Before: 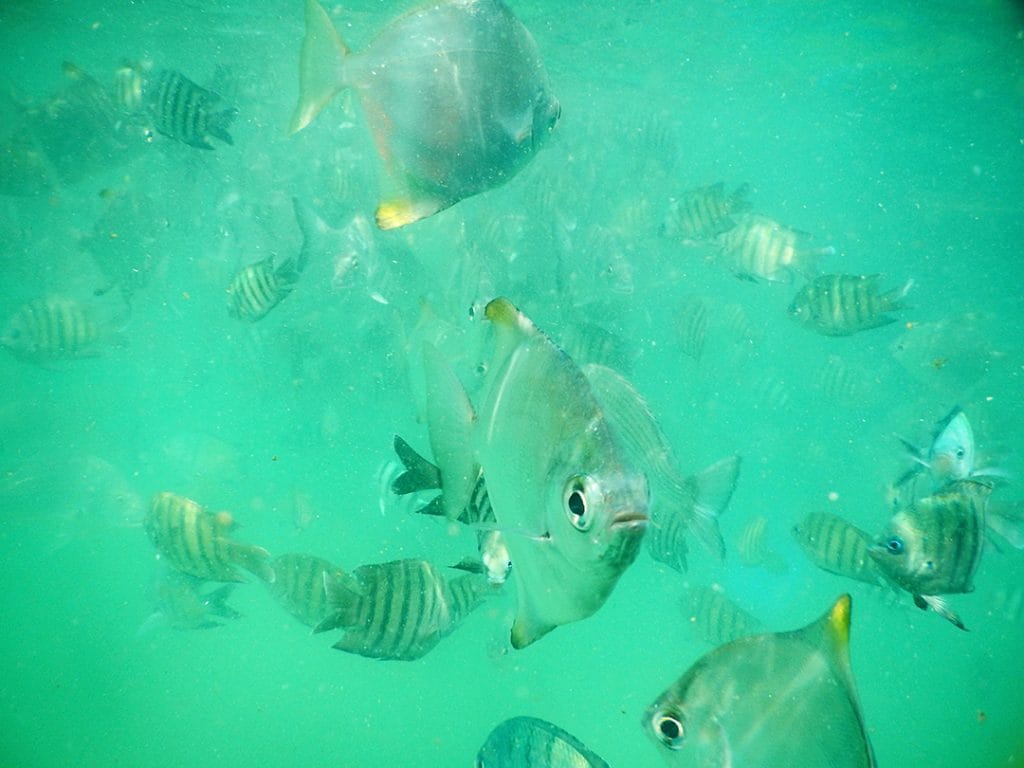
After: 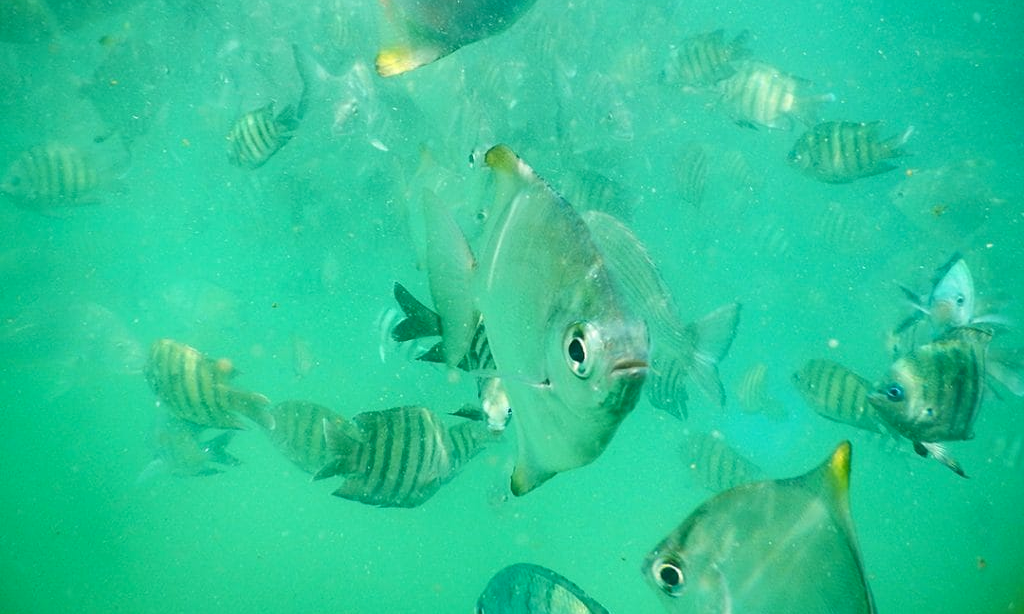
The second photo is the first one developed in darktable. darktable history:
crop and rotate: top 19.928%
tone equalizer: edges refinement/feathering 500, mask exposure compensation -1.57 EV, preserve details no
shadows and highlights: shadows 29.3, highlights -29.55, low approximation 0.01, soften with gaussian
